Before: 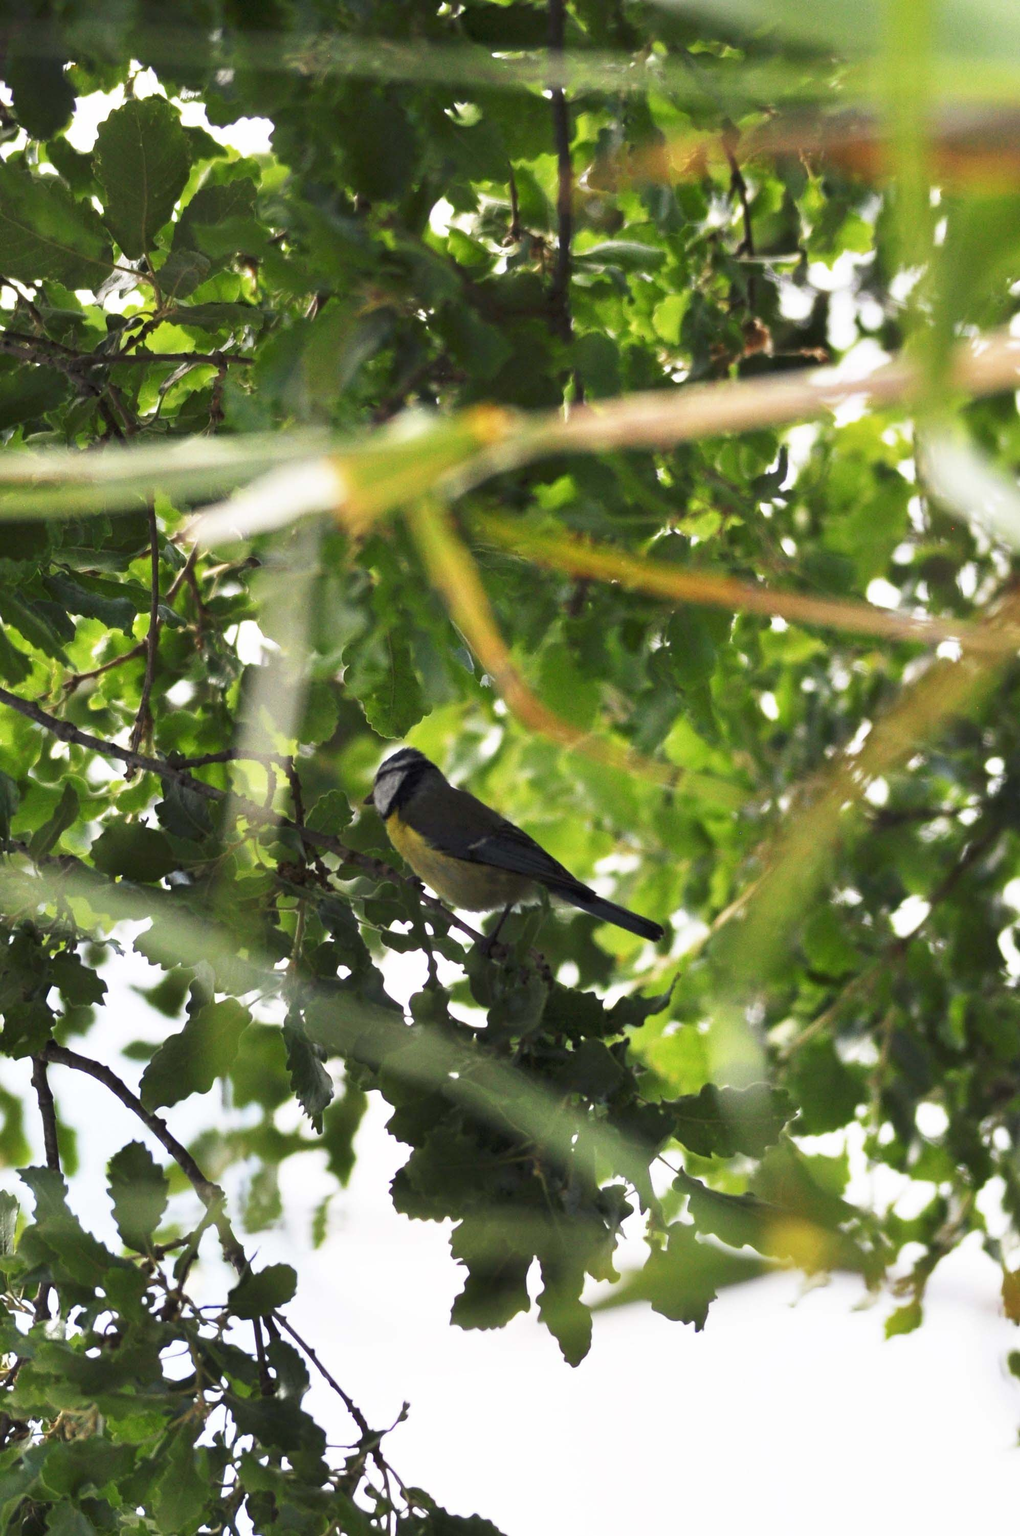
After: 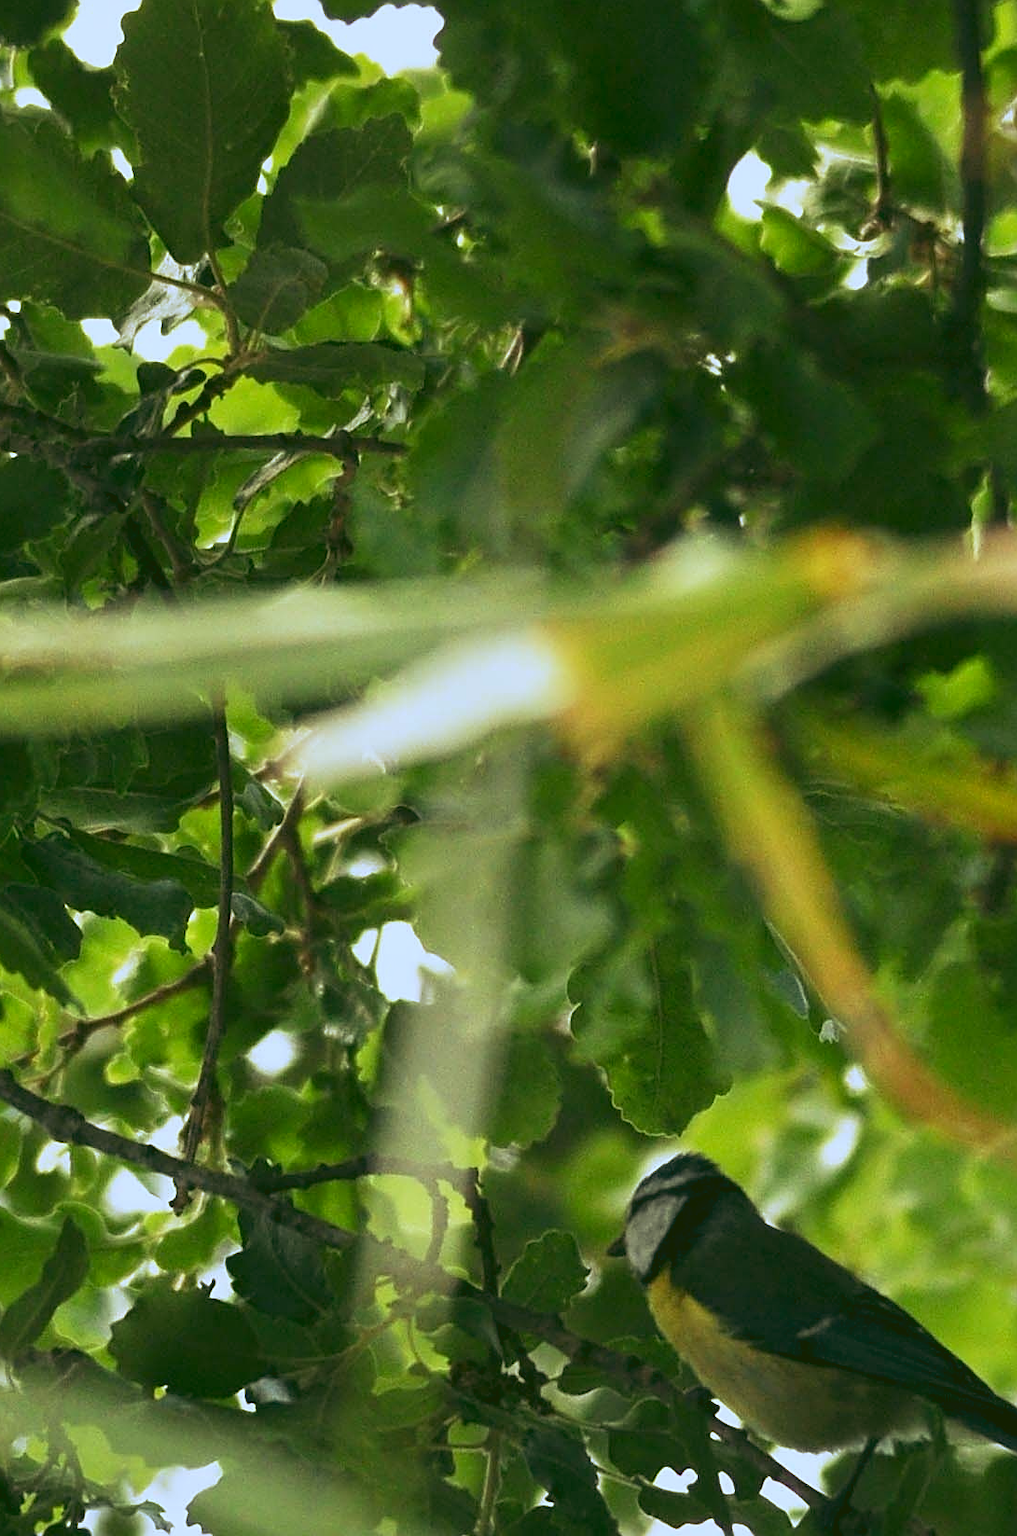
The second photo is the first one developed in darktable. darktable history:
rgb curve: curves: ch0 [(0.123, 0.061) (0.995, 0.887)]; ch1 [(0.06, 0.116) (1, 0.906)]; ch2 [(0, 0) (0.824, 0.69) (1, 1)], mode RGB, independent channels, compensate middle gray true
color correction: highlights a* -4.98, highlights b* -3.76, shadows a* 3.83, shadows b* 4.08
crop and rotate: left 3.047%, top 7.509%, right 42.236%, bottom 37.598%
tone equalizer: on, module defaults
sharpen: on, module defaults
